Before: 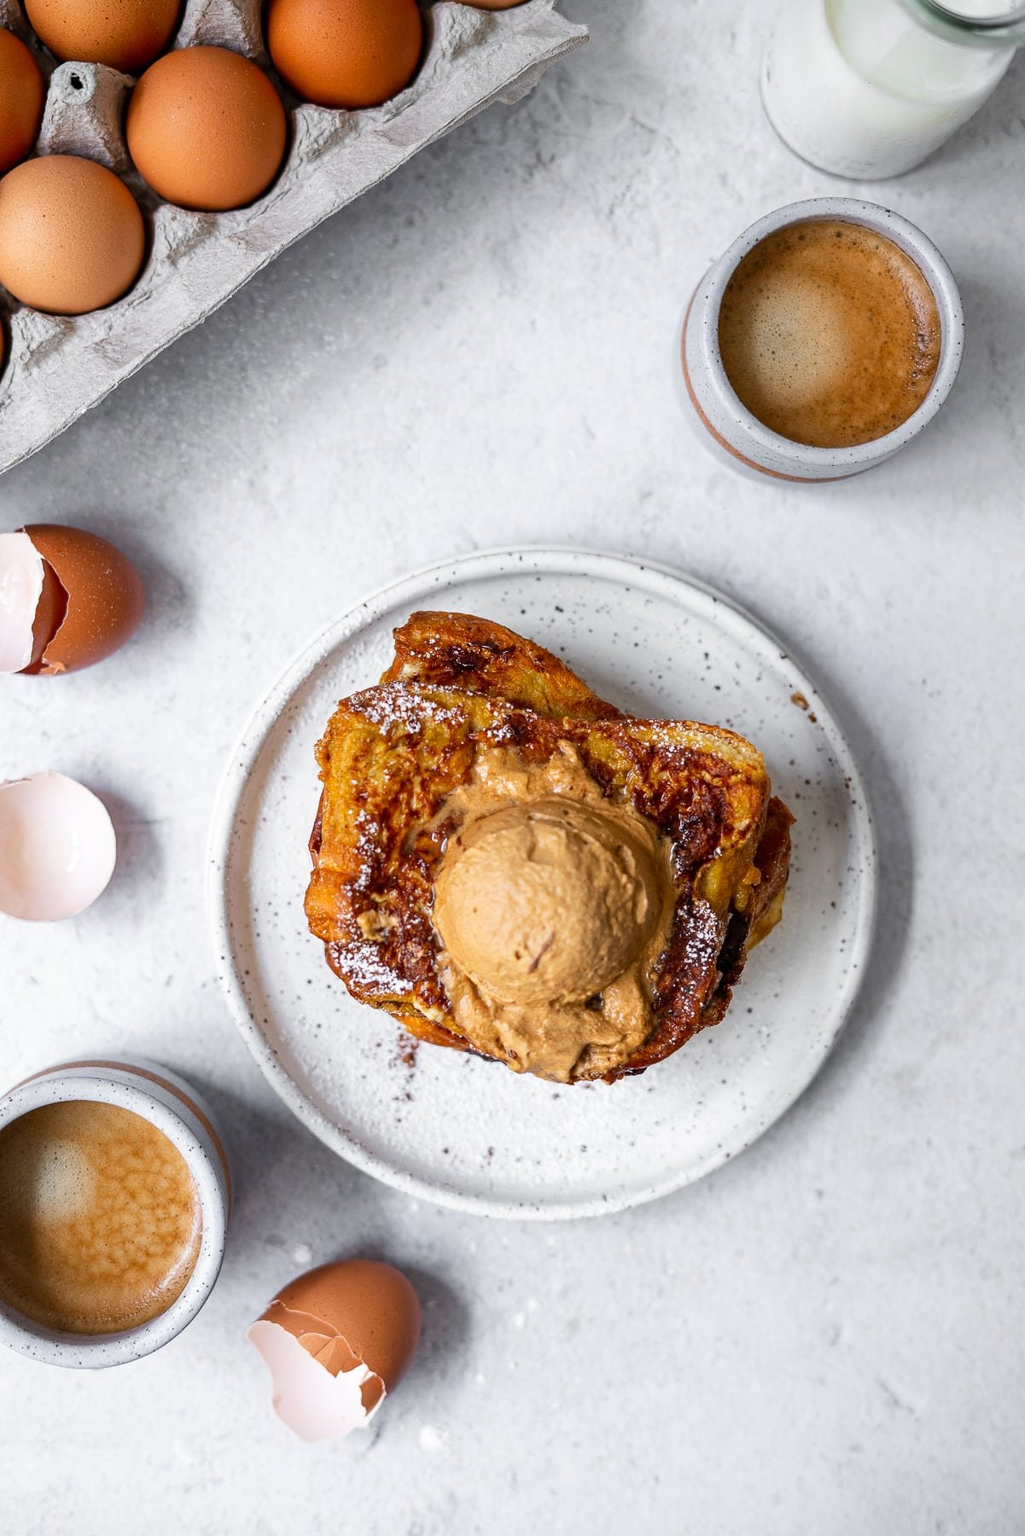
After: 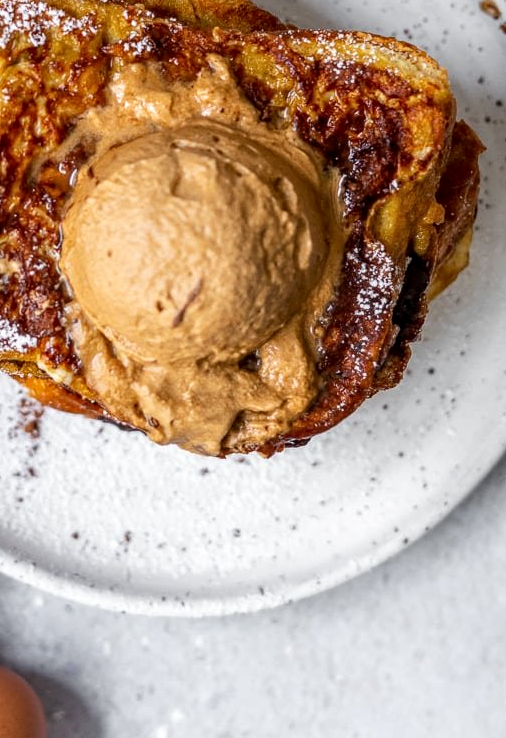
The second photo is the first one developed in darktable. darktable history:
local contrast: on, module defaults
crop: left 37.221%, top 45.169%, right 20.63%, bottom 13.777%
